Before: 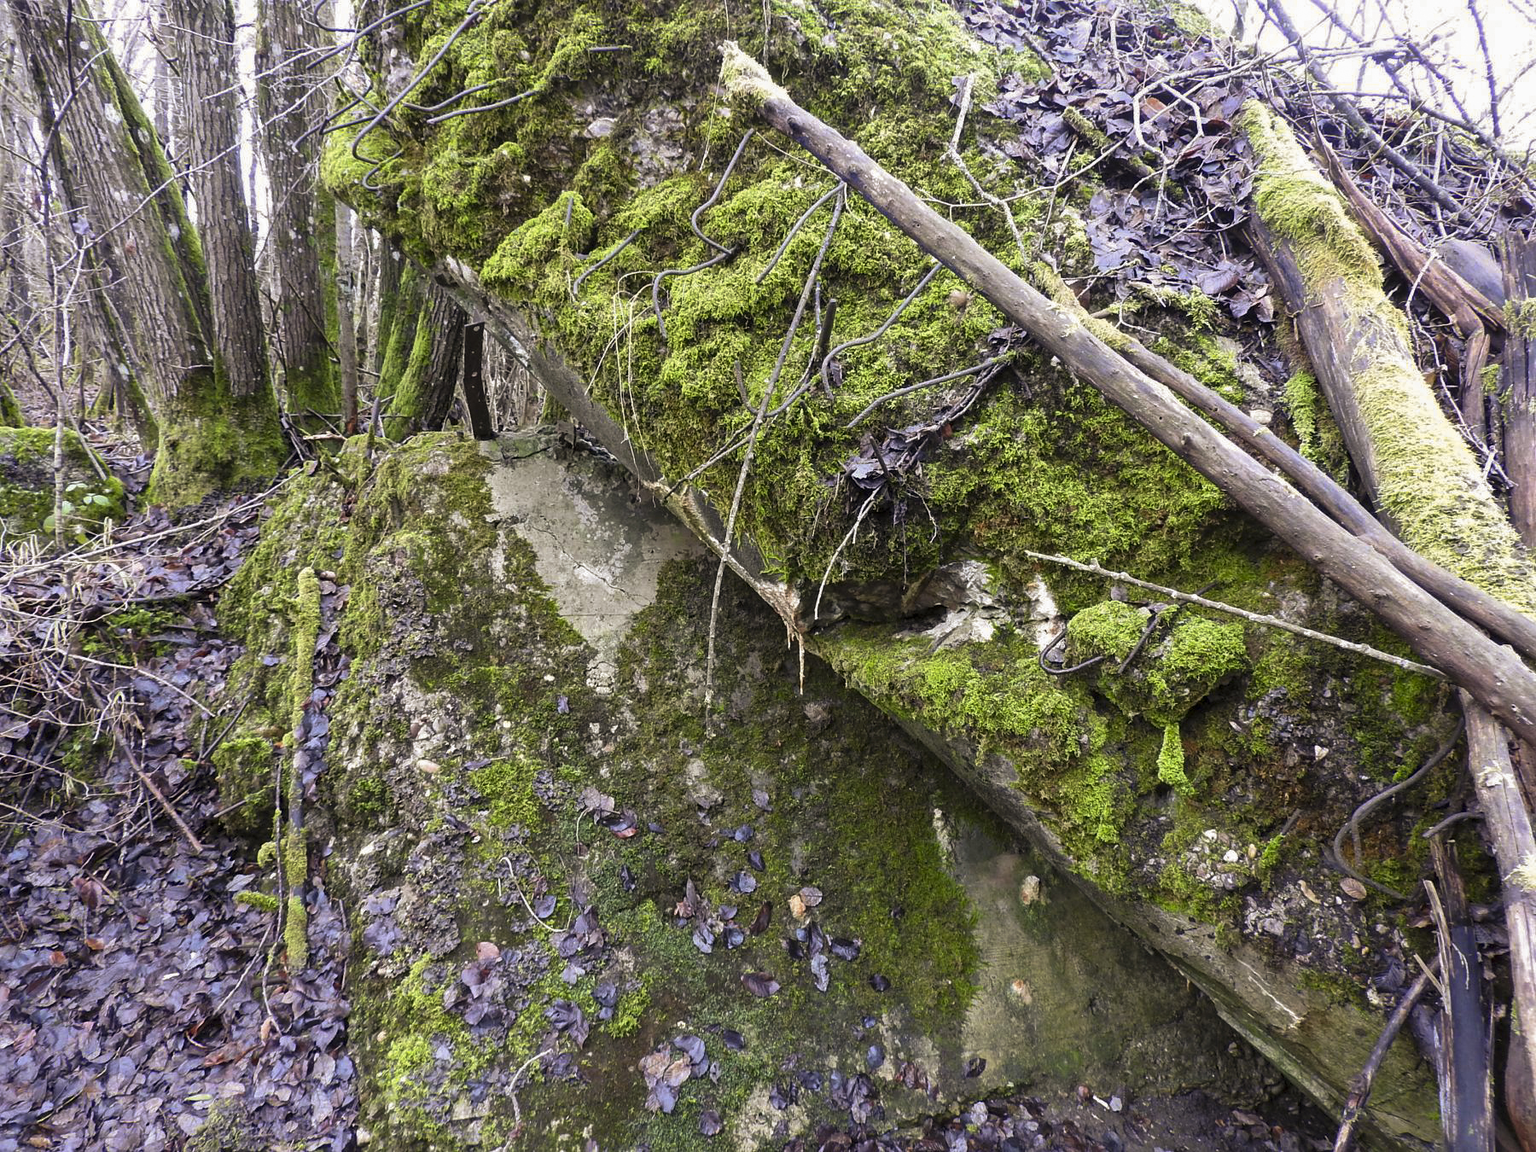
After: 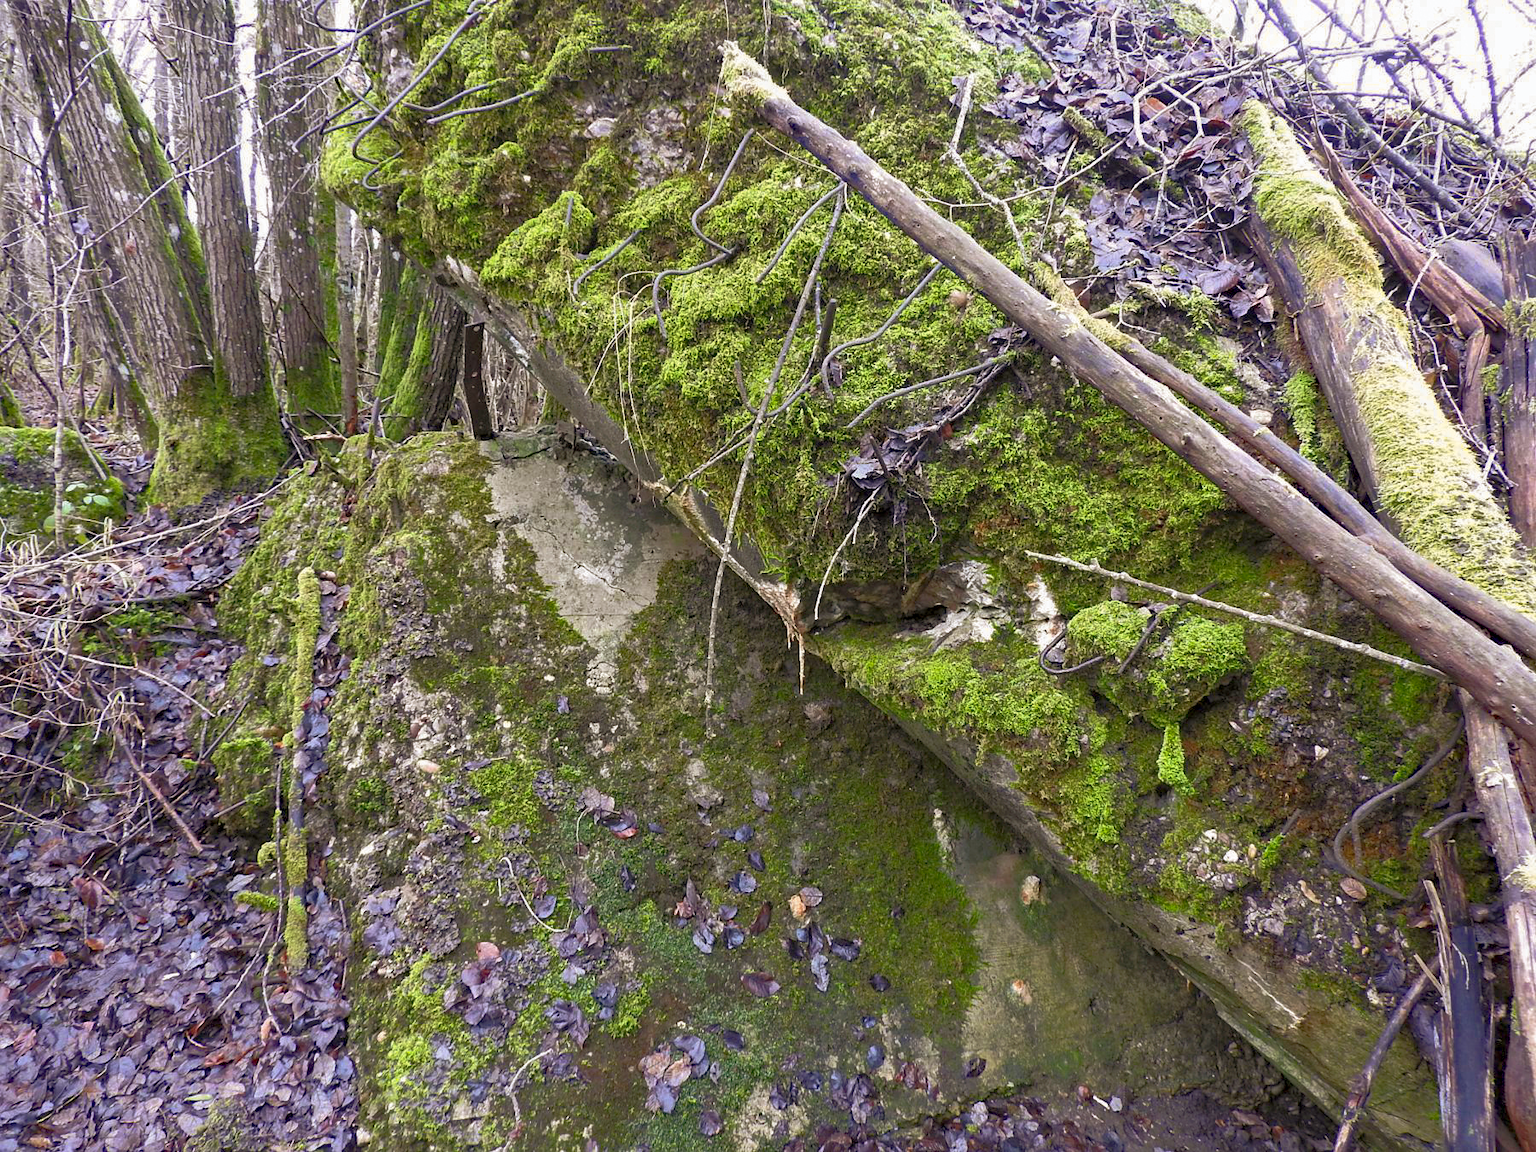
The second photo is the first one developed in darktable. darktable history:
haze removal: compatibility mode true, adaptive false
rgb curve: curves: ch0 [(0, 0) (0.072, 0.166) (0.217, 0.293) (0.414, 0.42) (1, 1)], compensate middle gray true, preserve colors basic power
